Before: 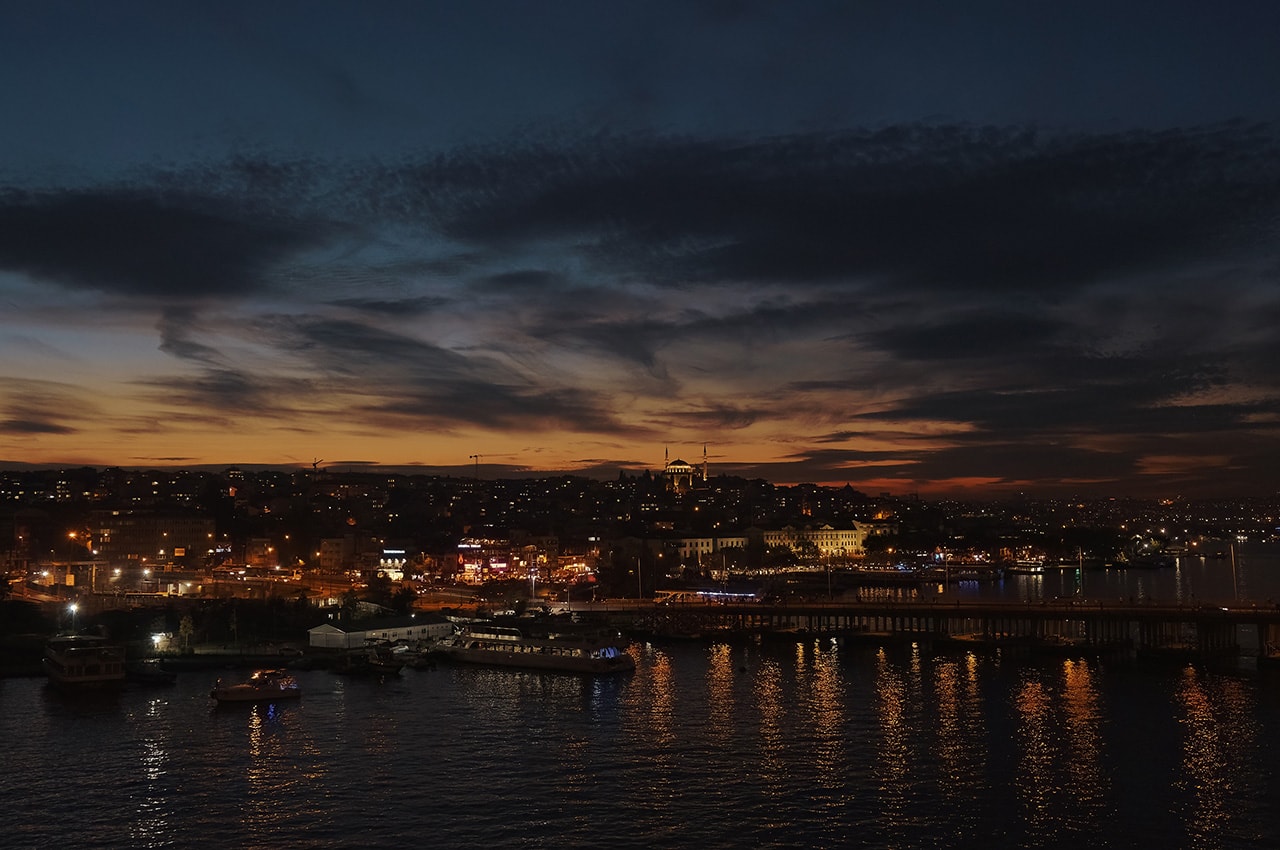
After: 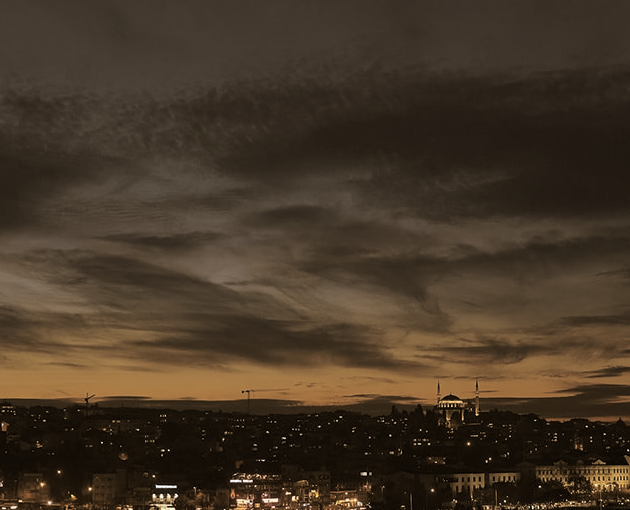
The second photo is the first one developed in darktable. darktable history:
crop: left 17.835%, top 7.675%, right 32.881%, bottom 32.213%
split-toning: shadows › hue 37.98°, highlights › hue 185.58°, balance -55.261
